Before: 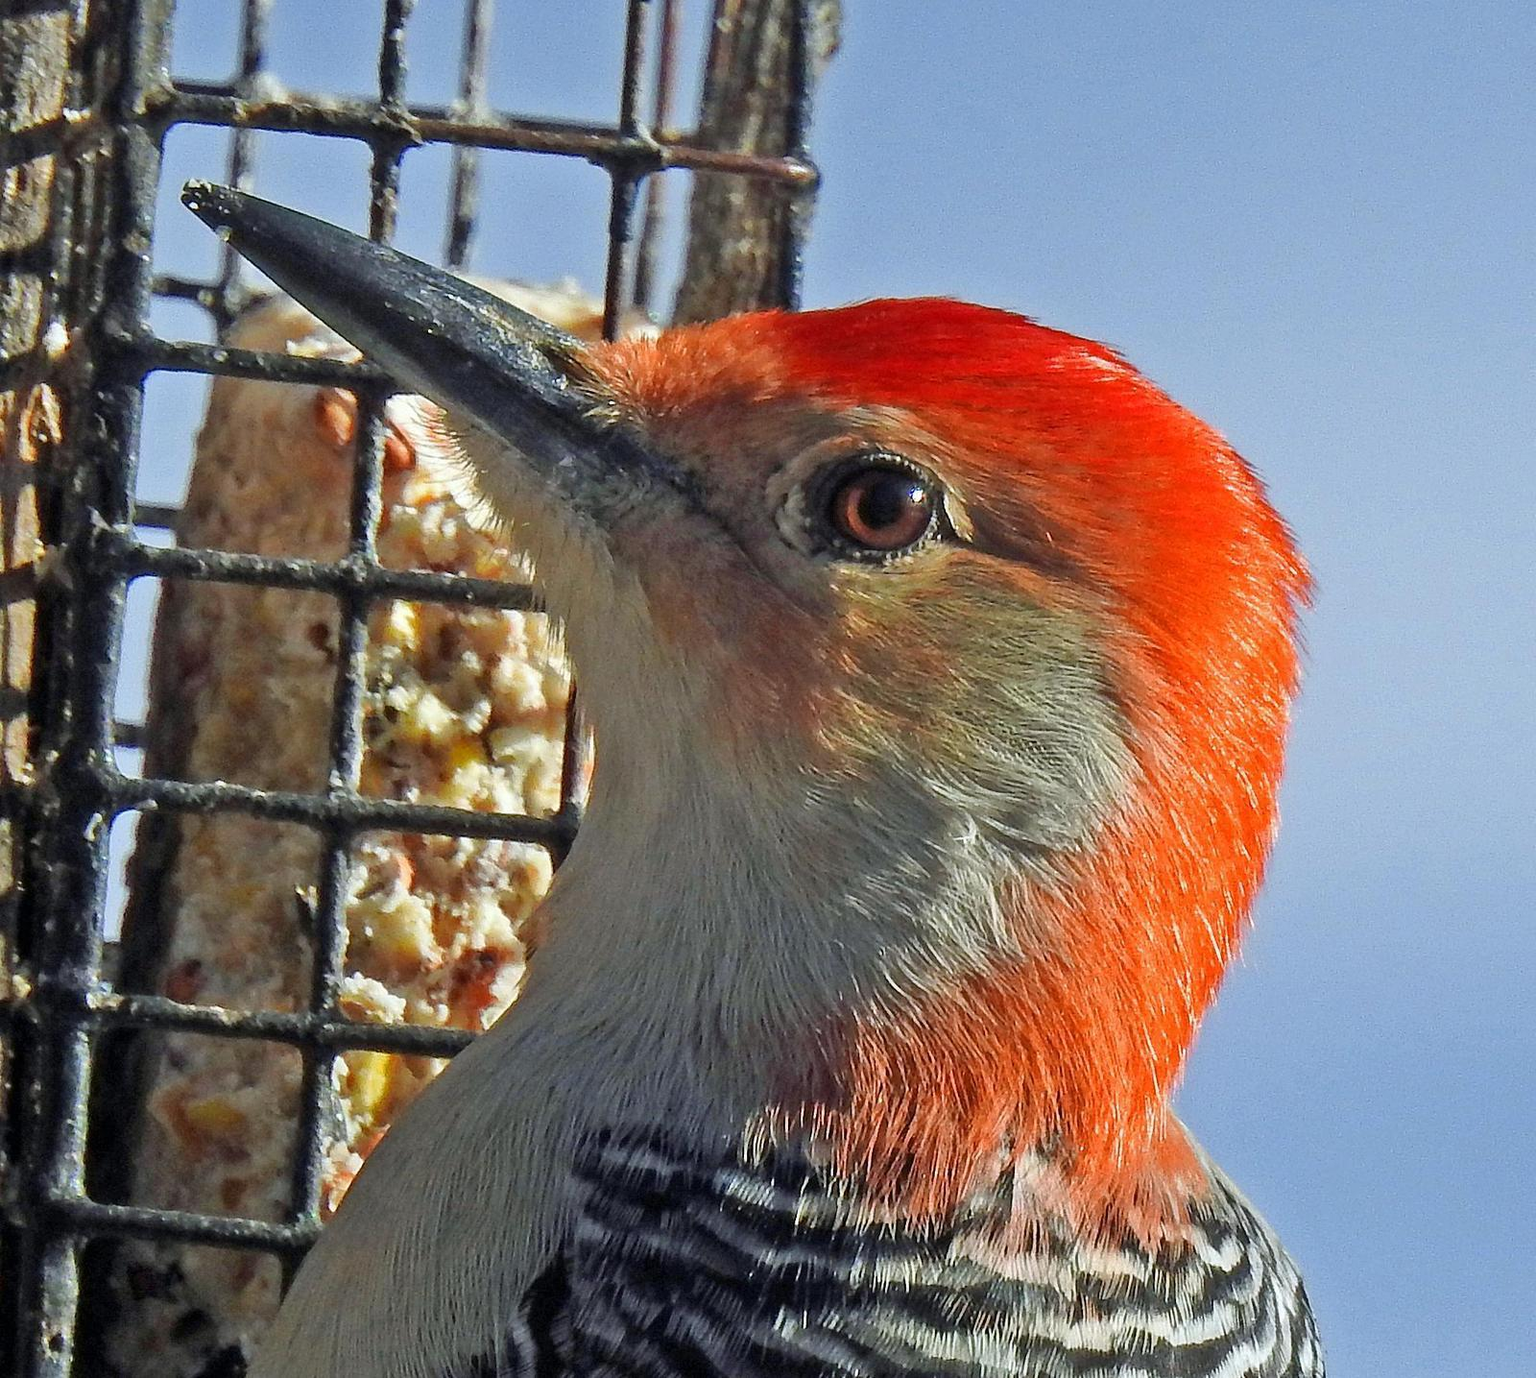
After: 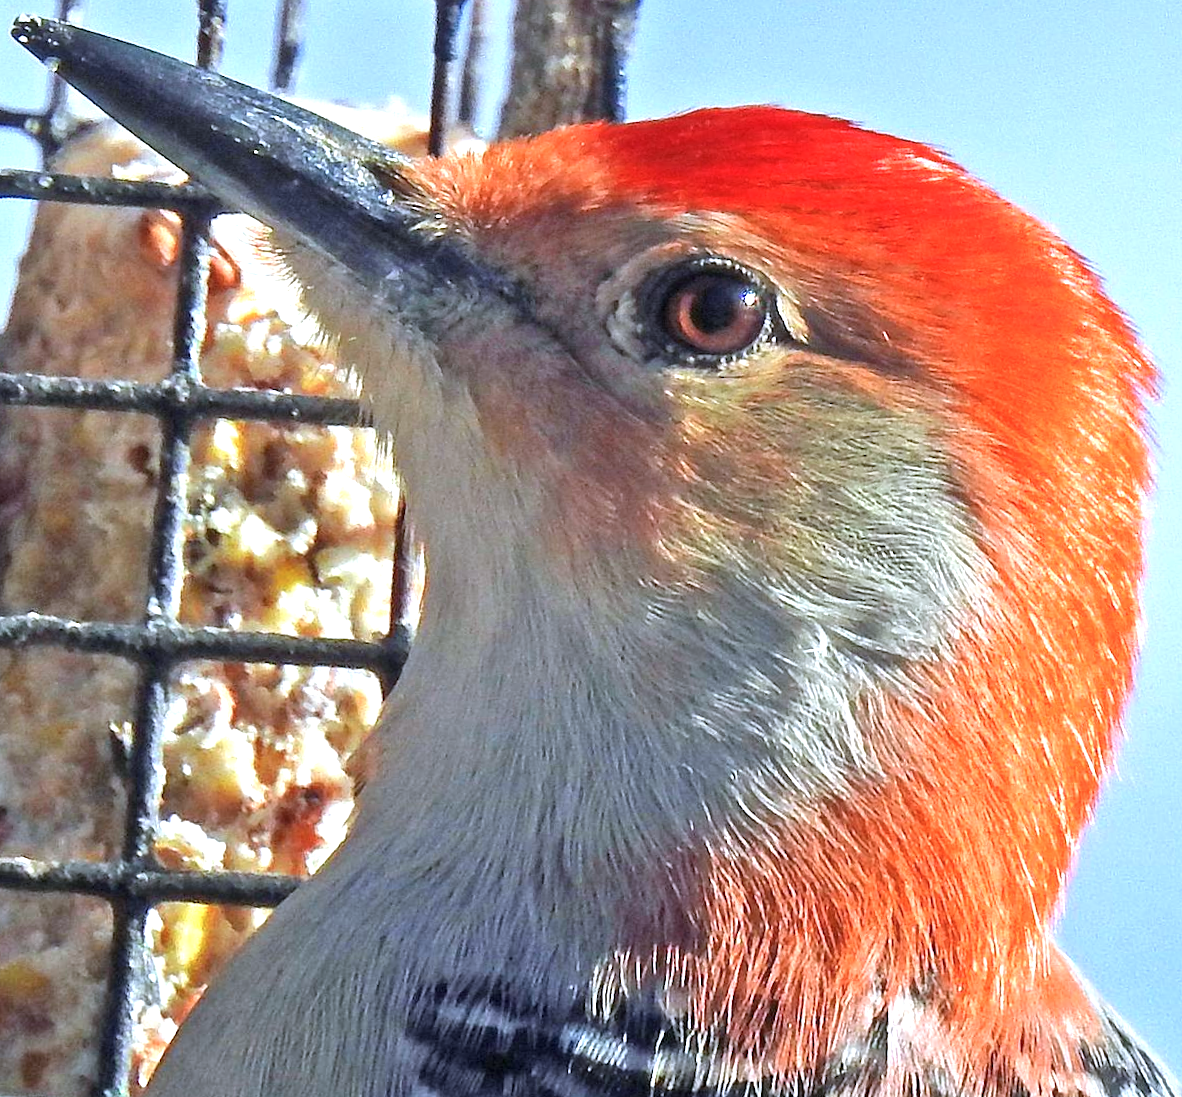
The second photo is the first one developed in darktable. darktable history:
crop and rotate: left 10.071%, top 10.071%, right 10.02%, bottom 10.02%
color calibration: illuminant as shot in camera, x 0.37, y 0.382, temperature 4313.32 K
exposure: black level correction 0, exposure 0.95 EV, compensate exposure bias true, compensate highlight preservation false
rotate and perspective: rotation -1.68°, lens shift (vertical) -0.146, crop left 0.049, crop right 0.912, crop top 0.032, crop bottom 0.96
